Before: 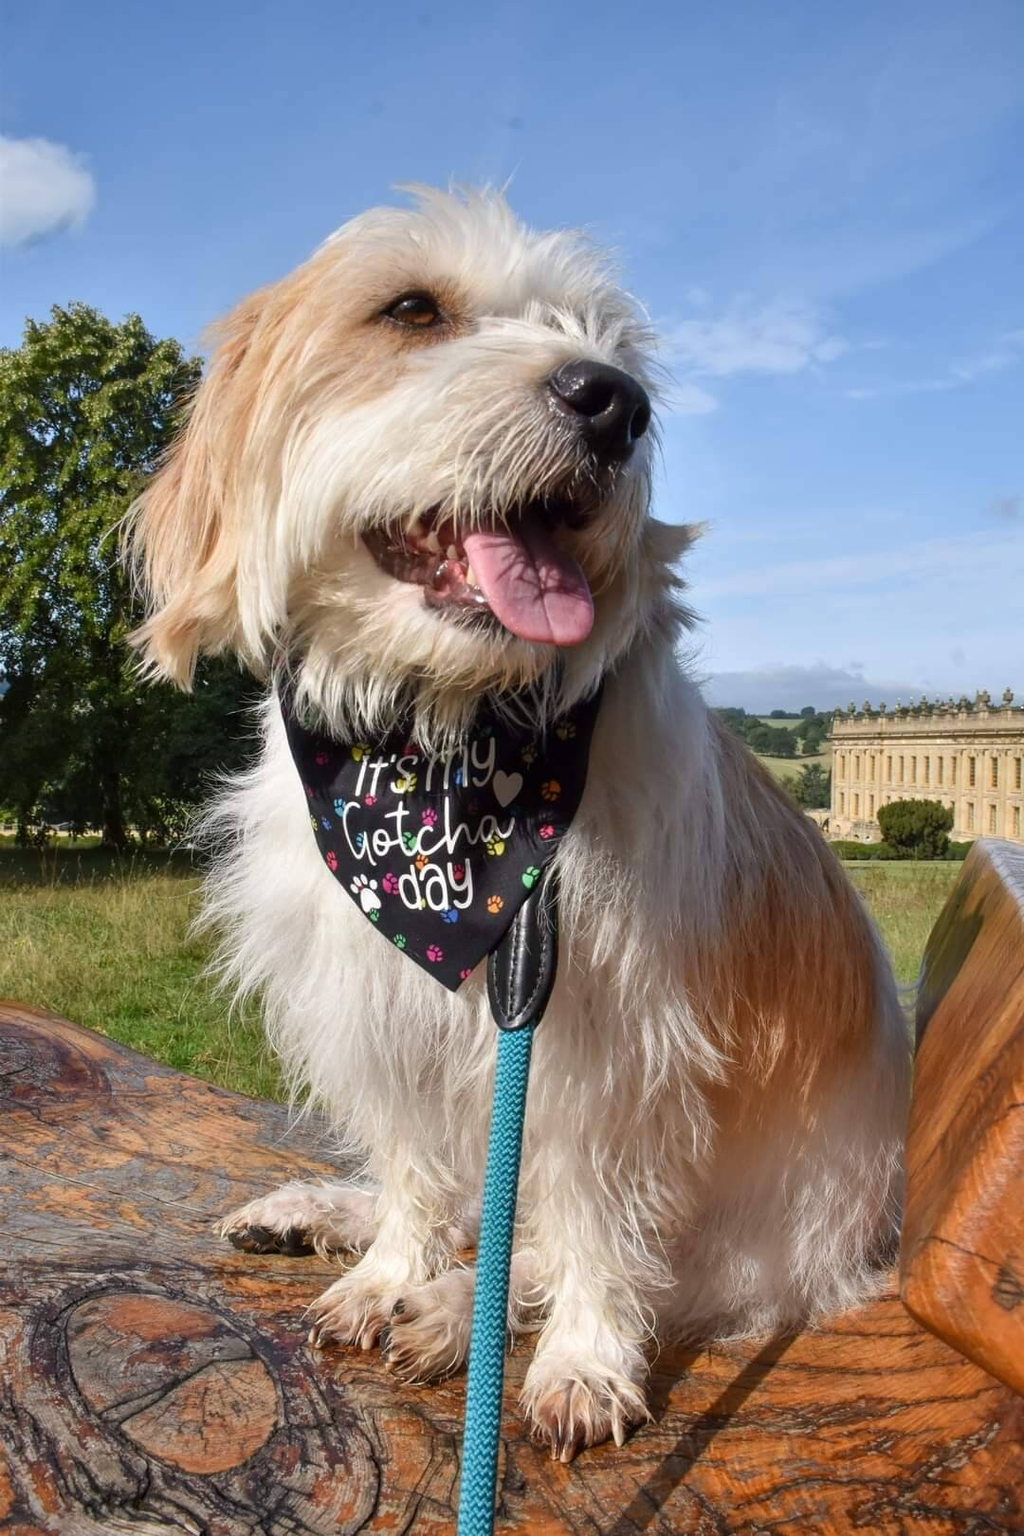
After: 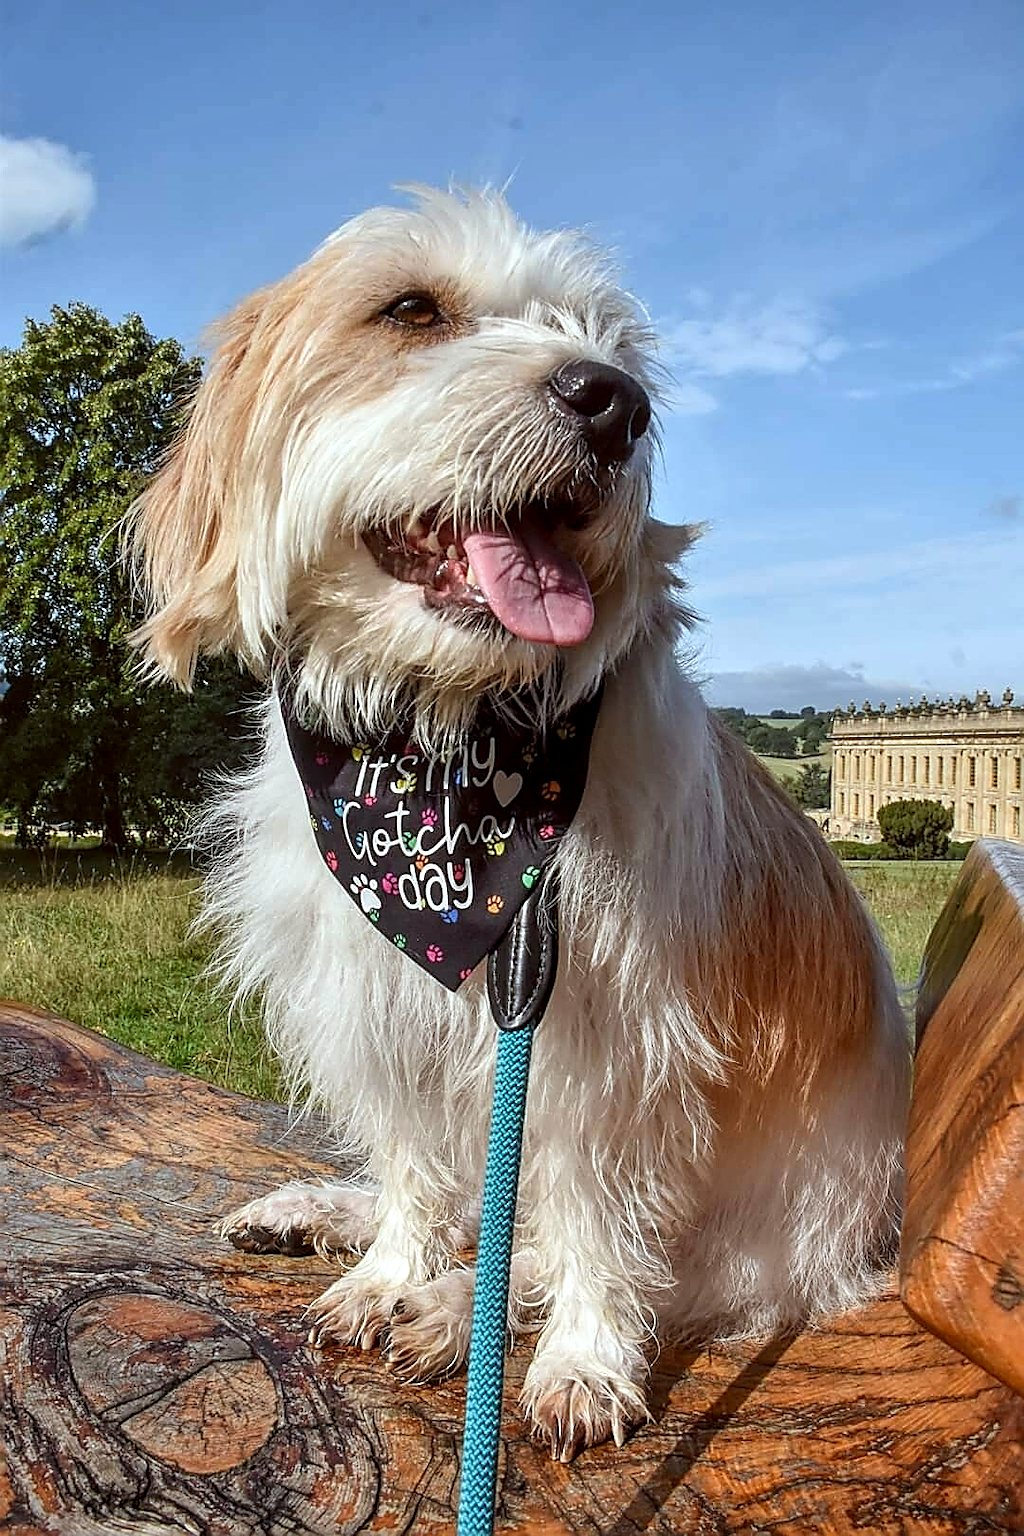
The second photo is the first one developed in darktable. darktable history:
local contrast: detail 130%
sharpen: radius 1.685, amount 1.294
color correction: highlights a* -4.98, highlights b* -3.76, shadows a* 3.83, shadows b* 4.08
